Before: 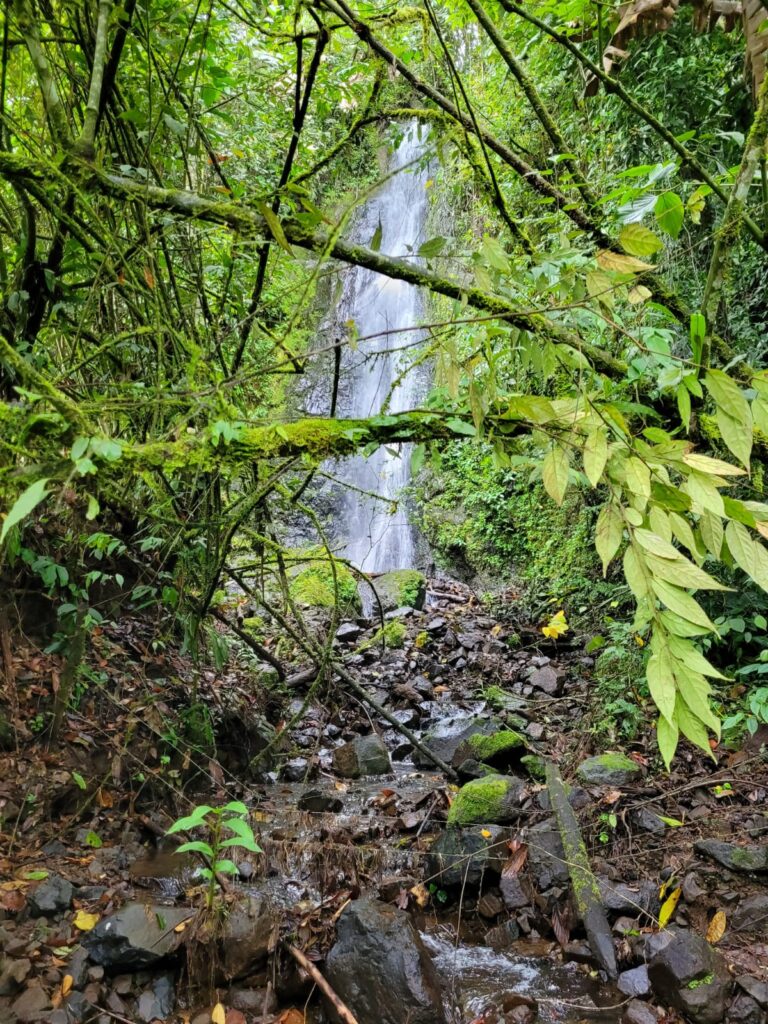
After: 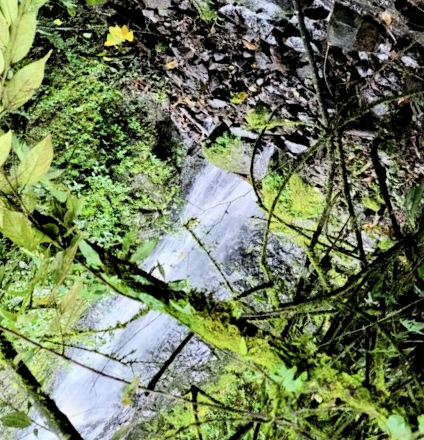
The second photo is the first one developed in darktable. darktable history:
filmic rgb: black relative exposure -5.4 EV, white relative exposure 2.89 EV, dynamic range scaling -37.96%, hardness 3.99, contrast 1.613, highlights saturation mix -1.23%, color science v6 (2022)
crop and rotate: angle 146.98°, left 9.144%, top 15.612%, right 4.401%, bottom 17.113%
